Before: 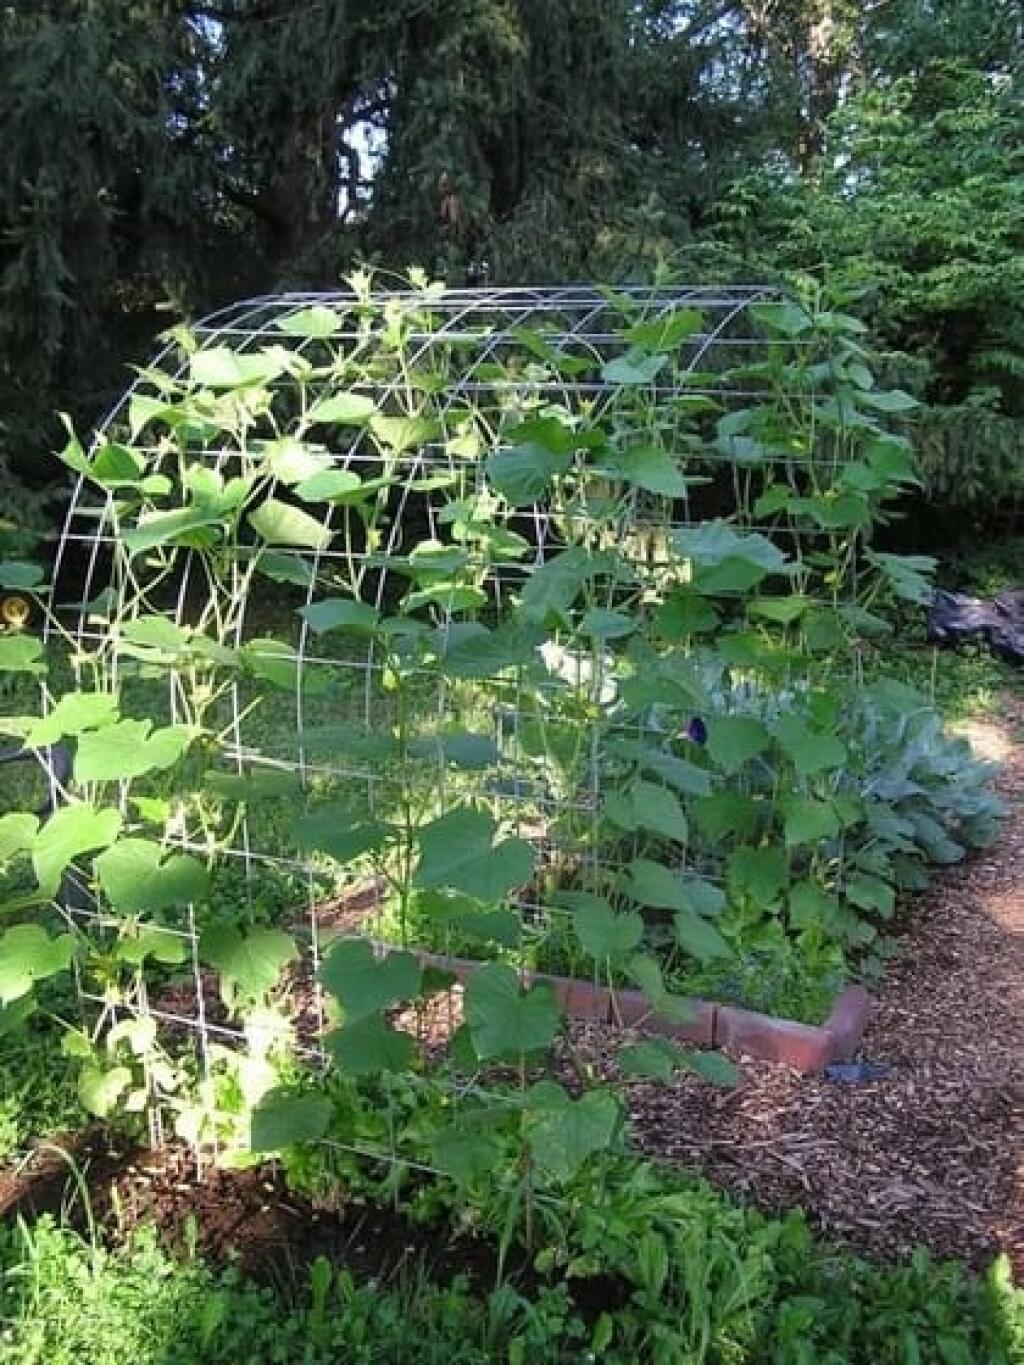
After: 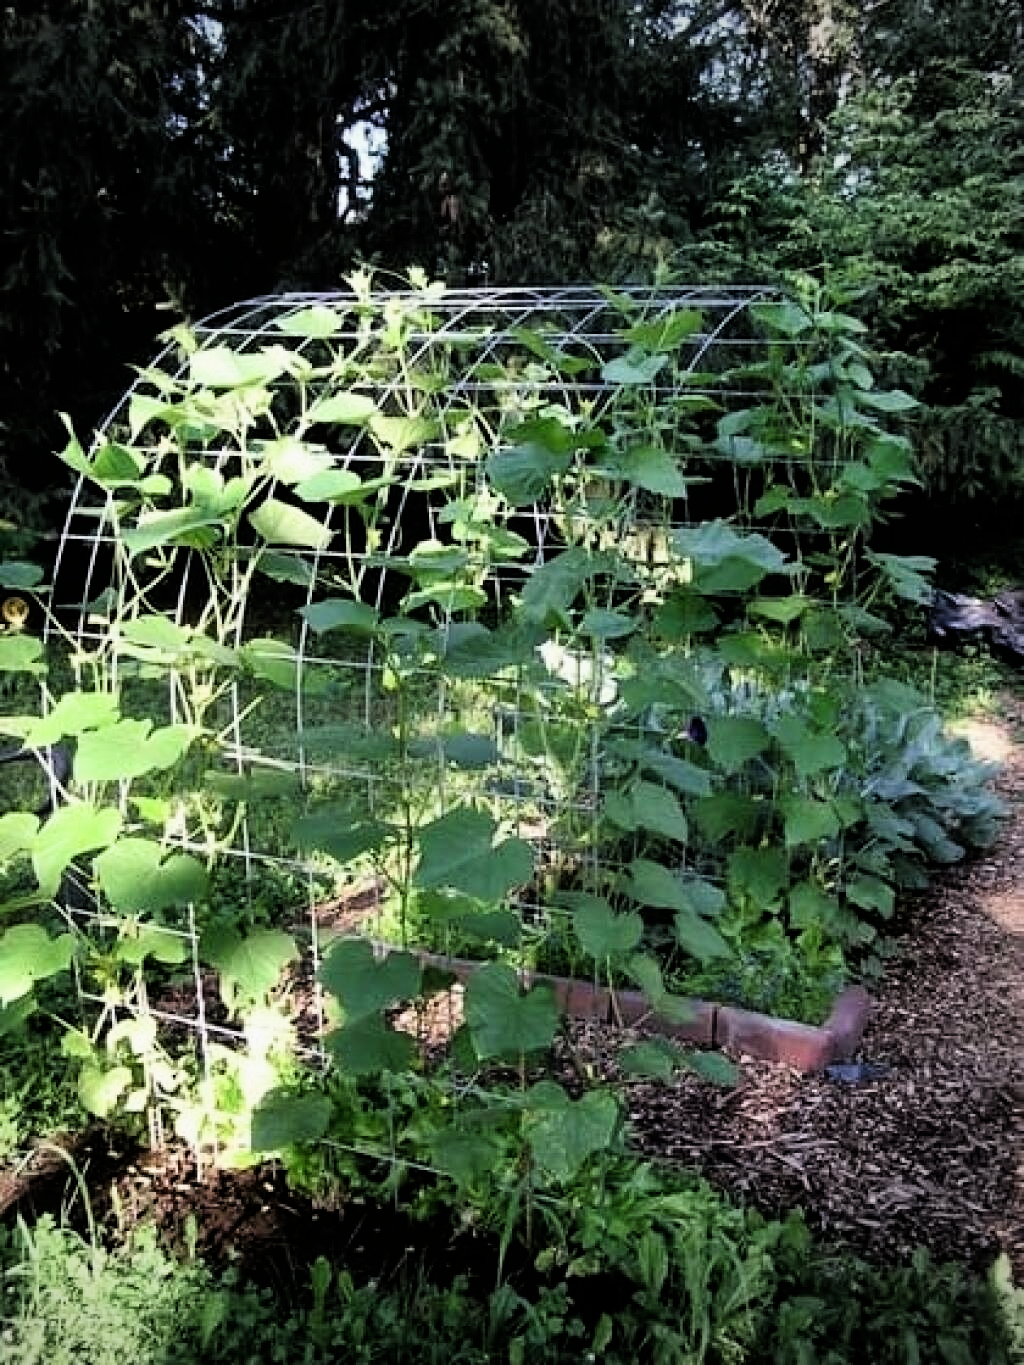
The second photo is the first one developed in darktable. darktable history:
filmic rgb: black relative exposure -5.42 EV, white relative exposure 2.85 EV, dynamic range scaling -37.73%, hardness 4, contrast 1.605, highlights saturation mix -0.93%
vignetting: center (-0.15, 0.013)
